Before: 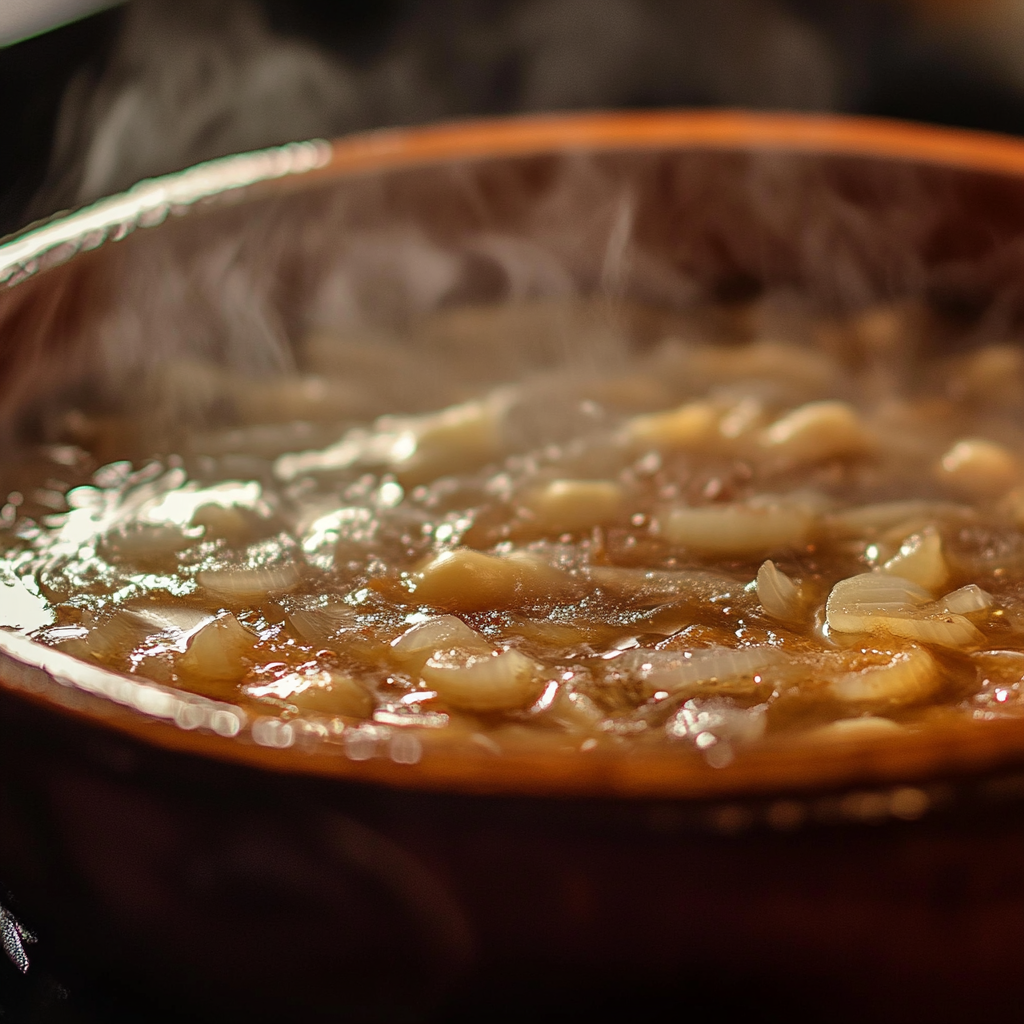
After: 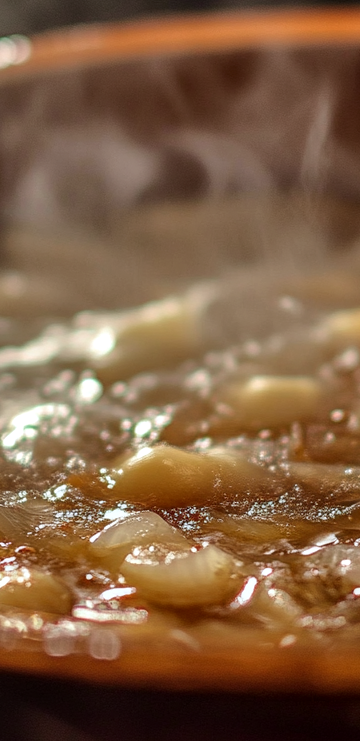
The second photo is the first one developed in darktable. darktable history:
local contrast: on, module defaults
white balance: red 0.967, blue 1.049
crop and rotate: left 29.476%, top 10.214%, right 35.32%, bottom 17.333%
